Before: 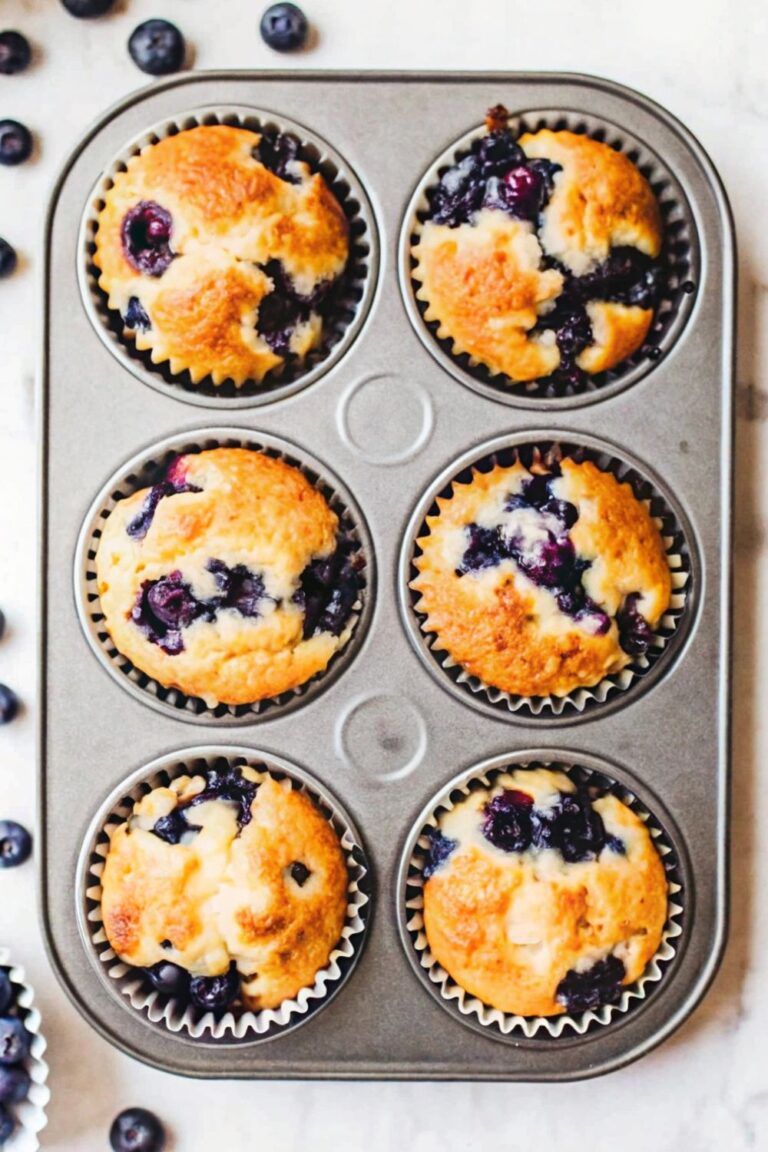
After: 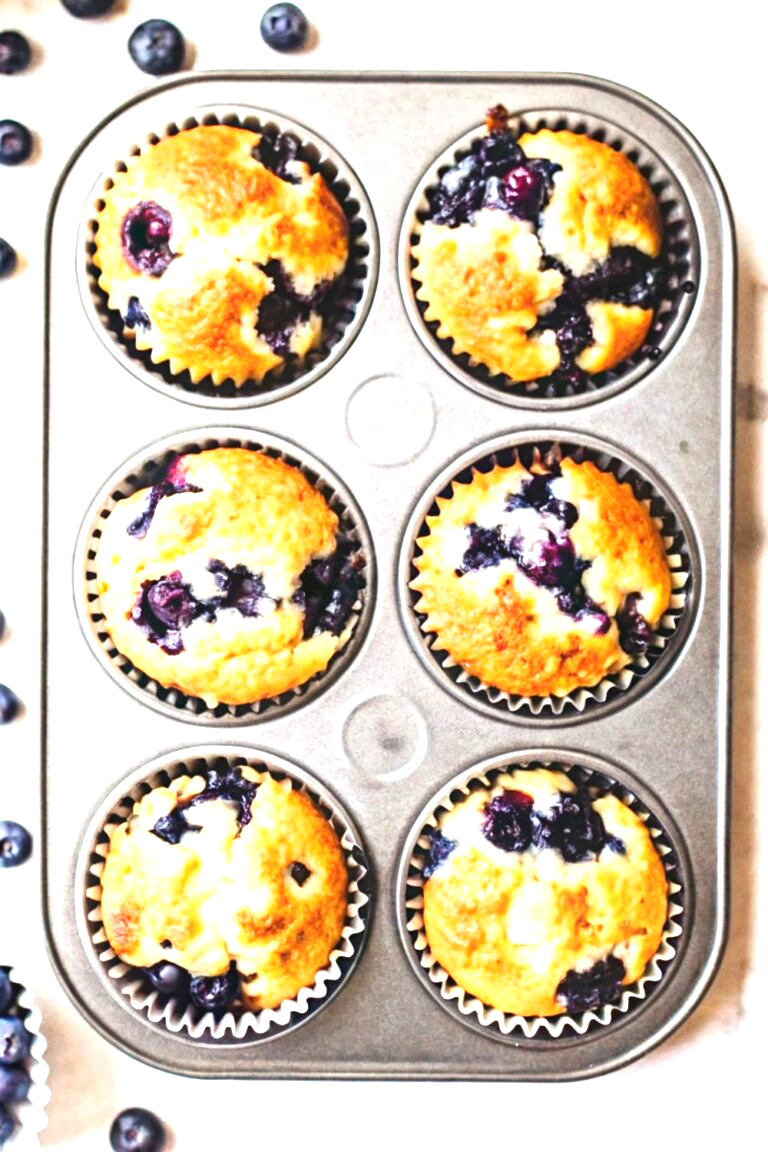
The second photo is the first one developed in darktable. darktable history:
exposure: black level correction 0, exposure 0.949 EV, compensate highlight preservation false
